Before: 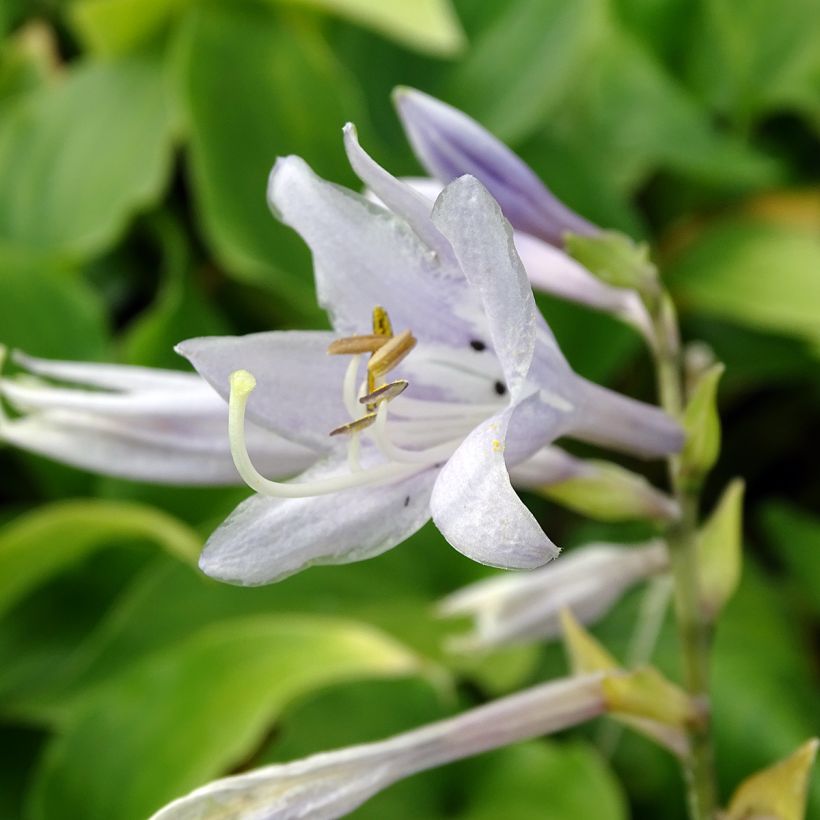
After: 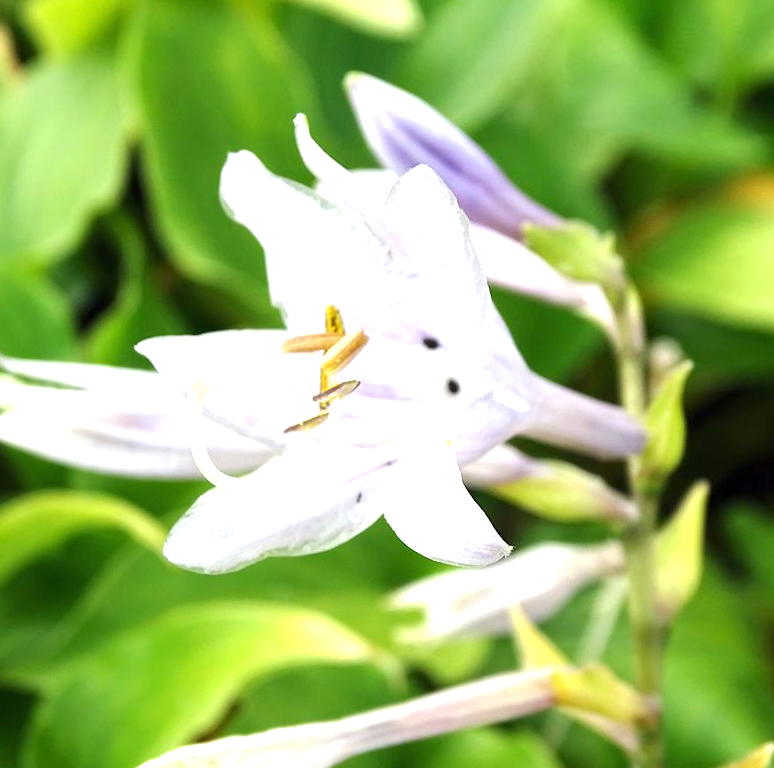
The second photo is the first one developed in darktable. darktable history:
rotate and perspective: rotation 0.062°, lens shift (vertical) 0.115, lens shift (horizontal) -0.133, crop left 0.047, crop right 0.94, crop top 0.061, crop bottom 0.94
exposure: black level correction 0, exposure 1.2 EV, compensate exposure bias true, compensate highlight preservation false
